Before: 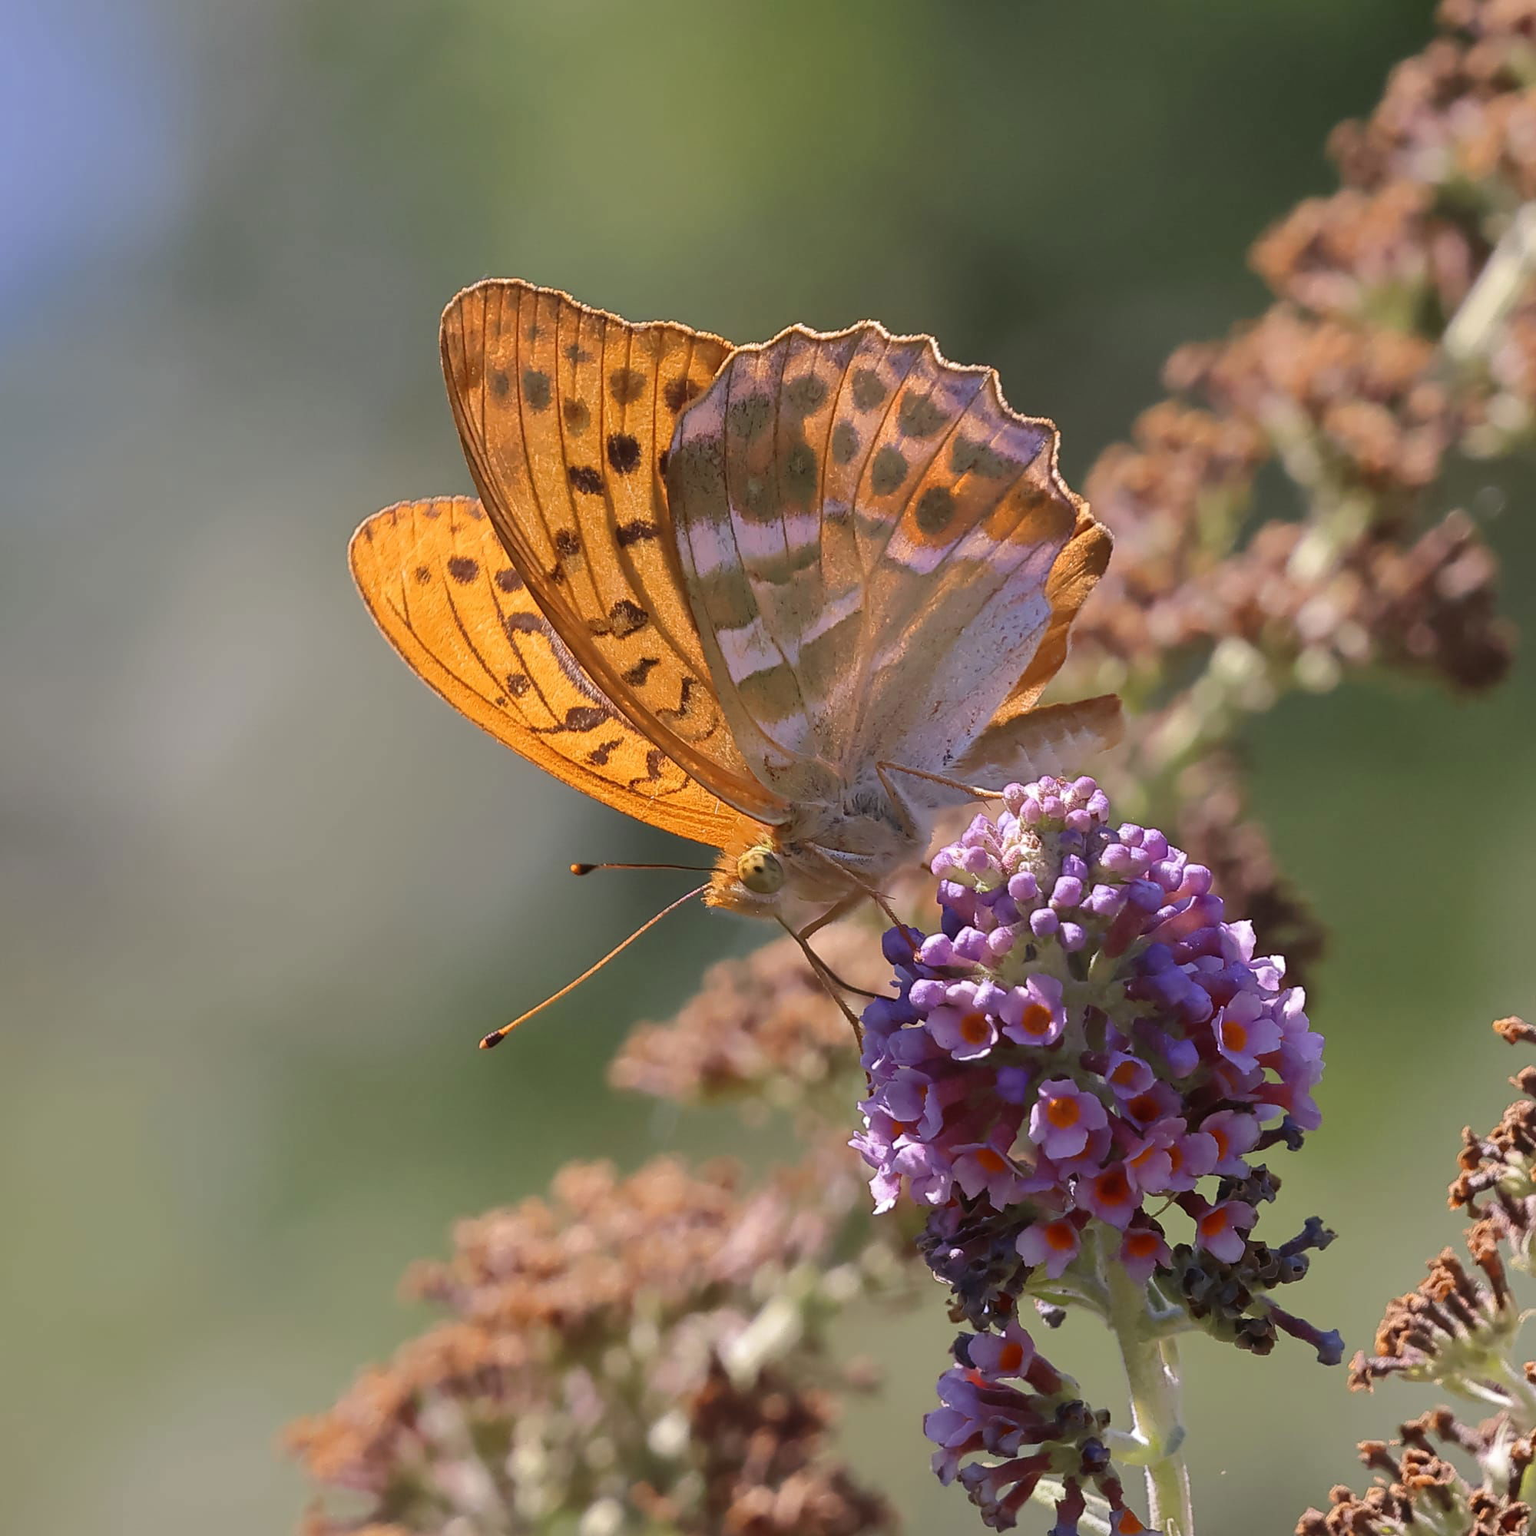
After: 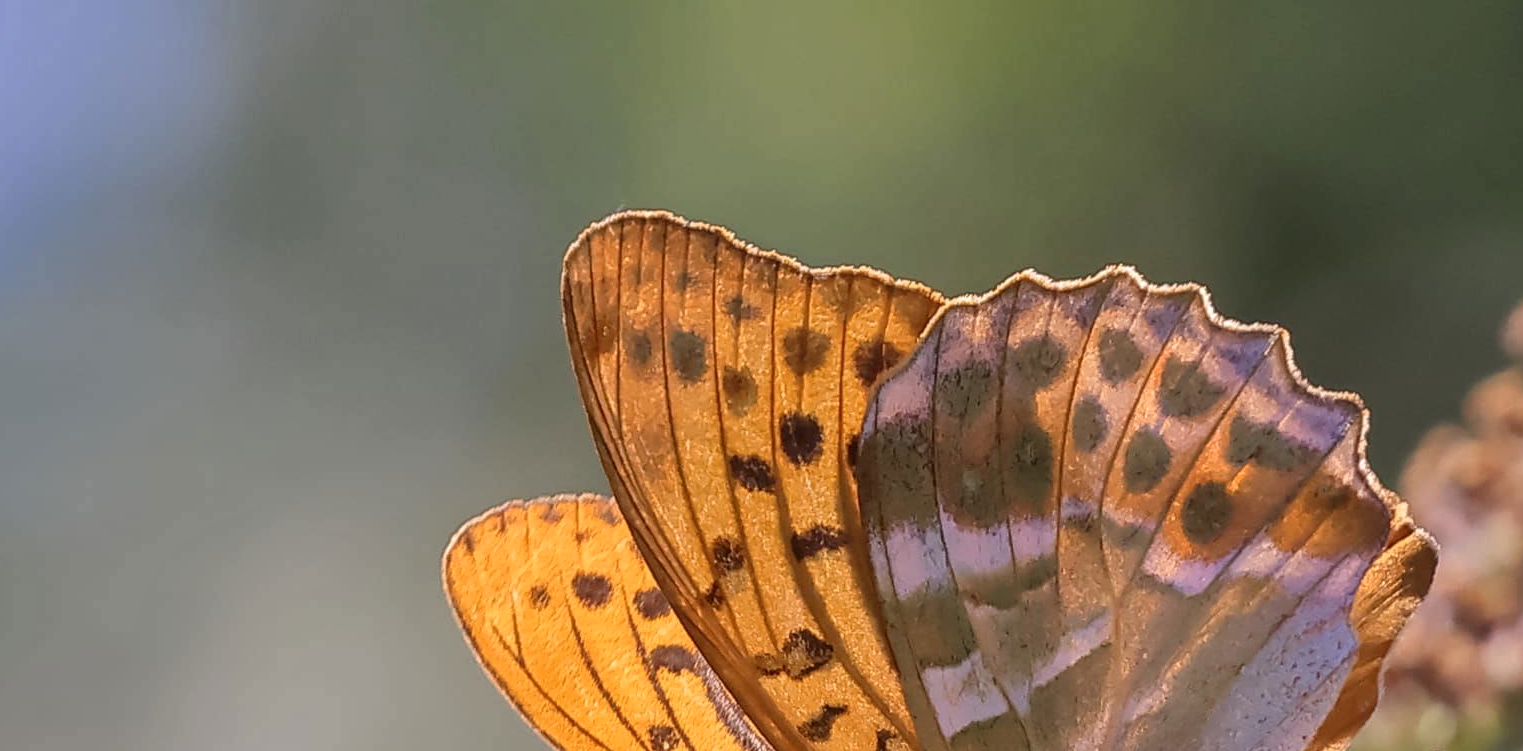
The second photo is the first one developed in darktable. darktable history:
crop: left 0.562%, top 7.63%, right 23.265%, bottom 54.79%
local contrast: on, module defaults
